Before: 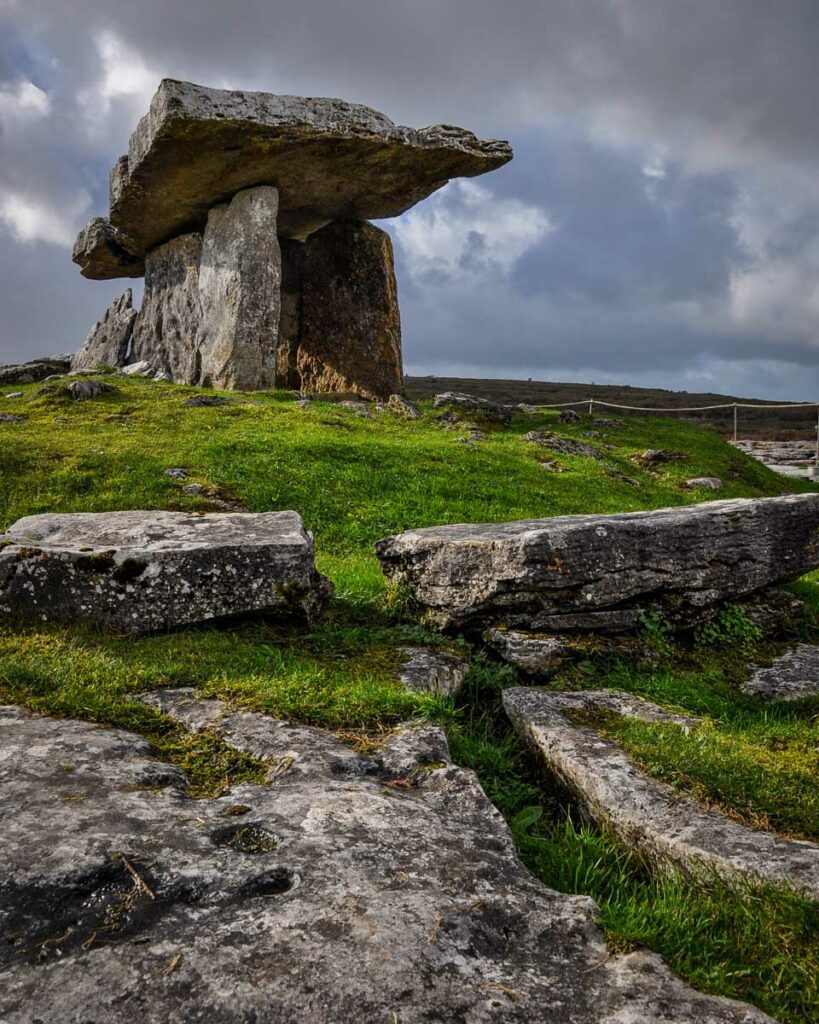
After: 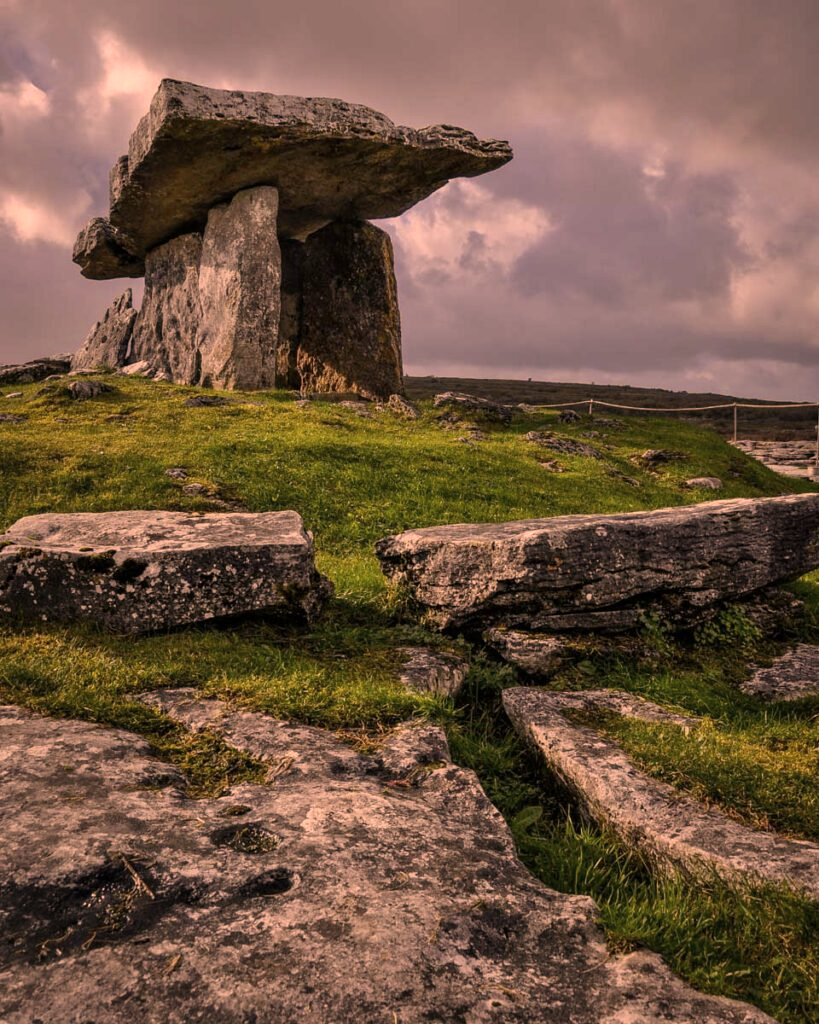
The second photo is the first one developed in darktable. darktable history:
color correction: highlights a* 39.7, highlights b* 39.75, saturation 0.693
